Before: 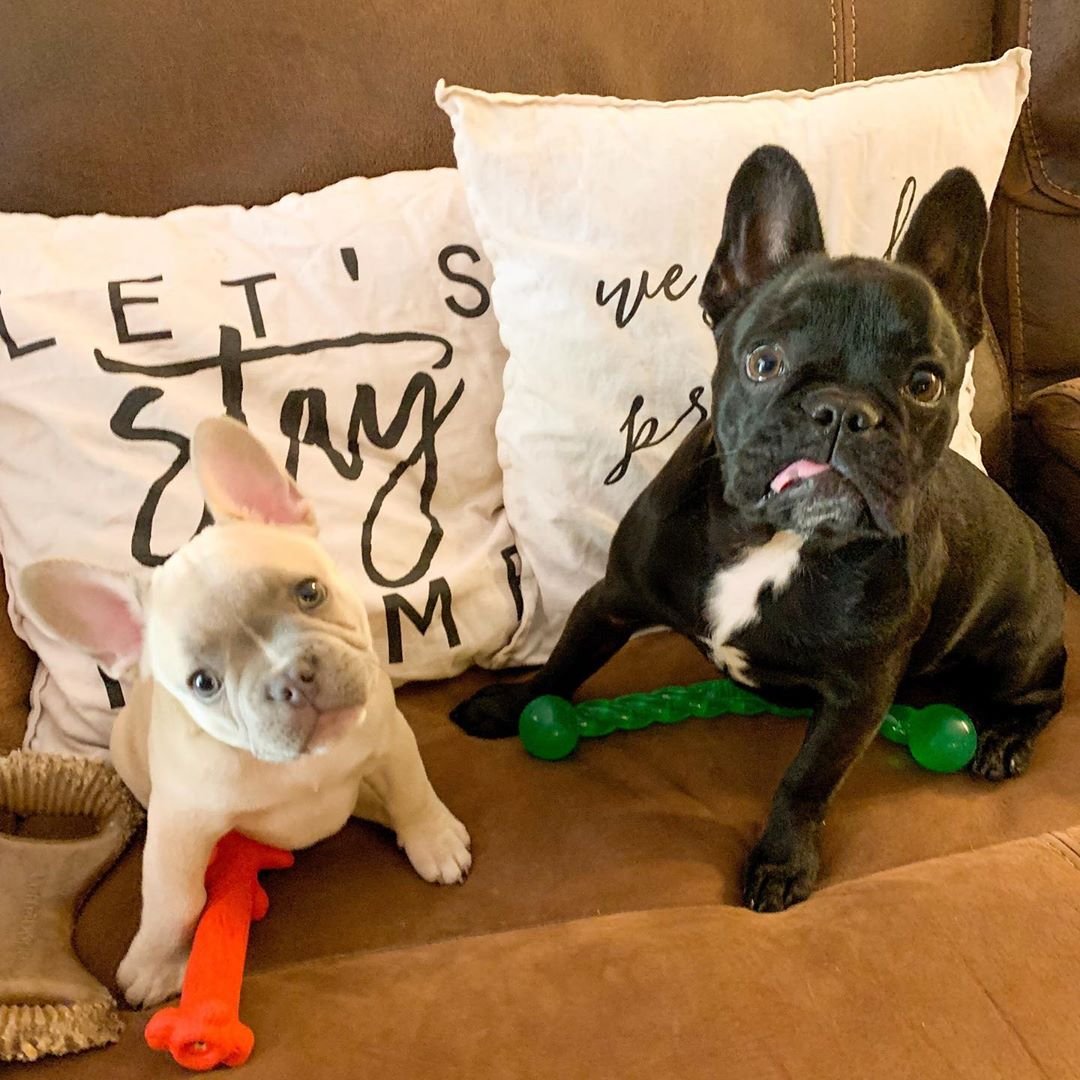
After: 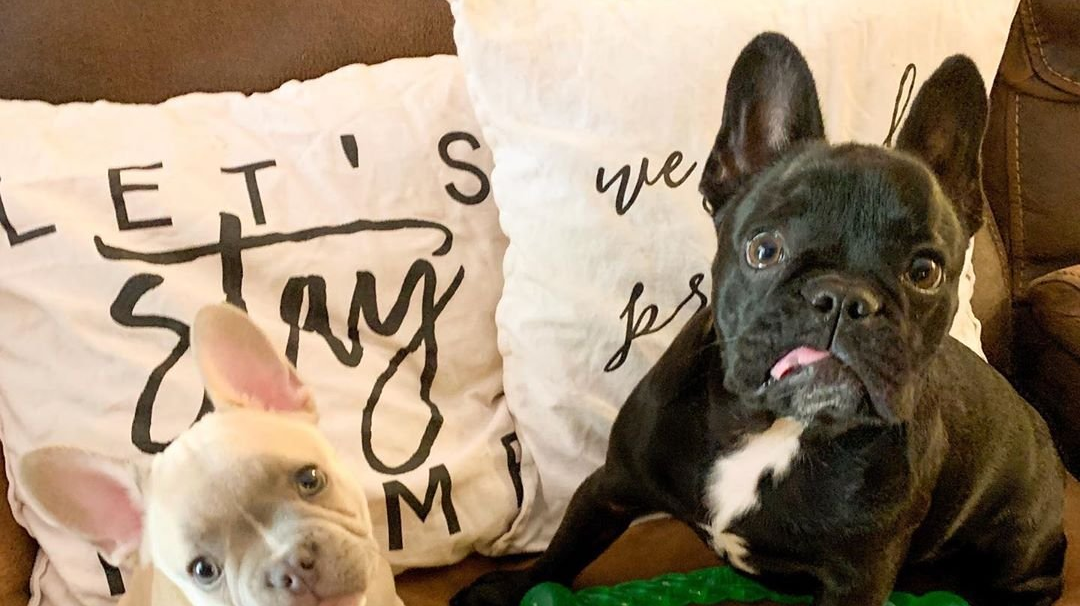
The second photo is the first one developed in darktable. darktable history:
crop and rotate: top 10.479%, bottom 33.349%
